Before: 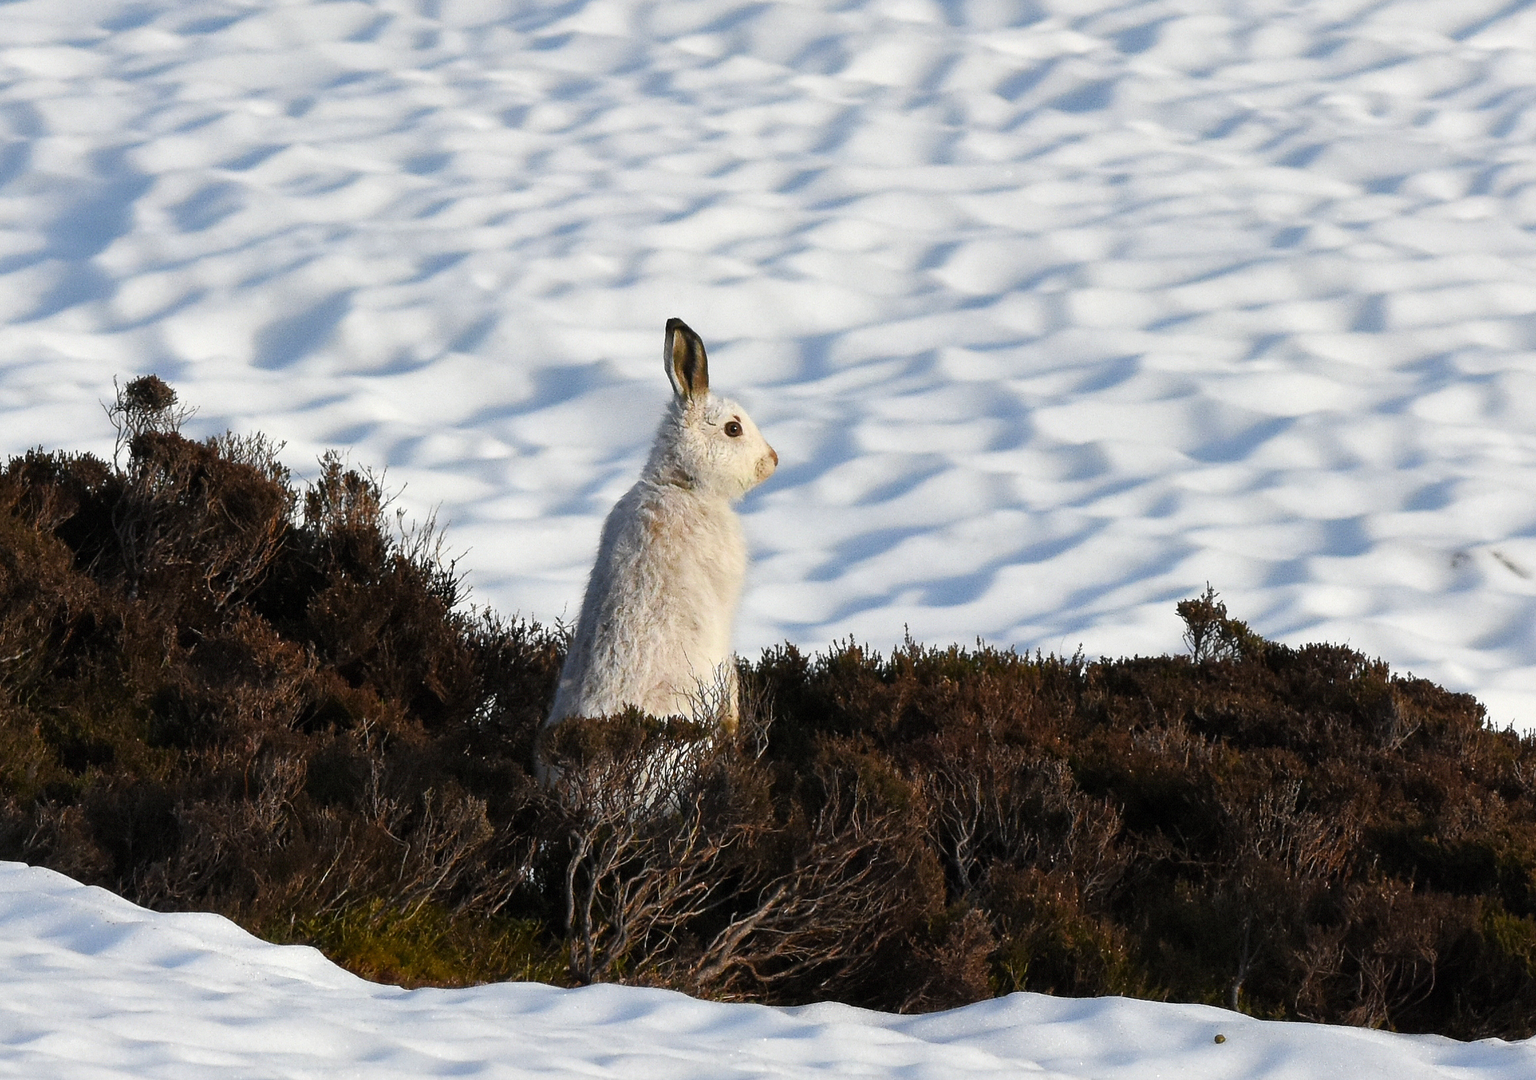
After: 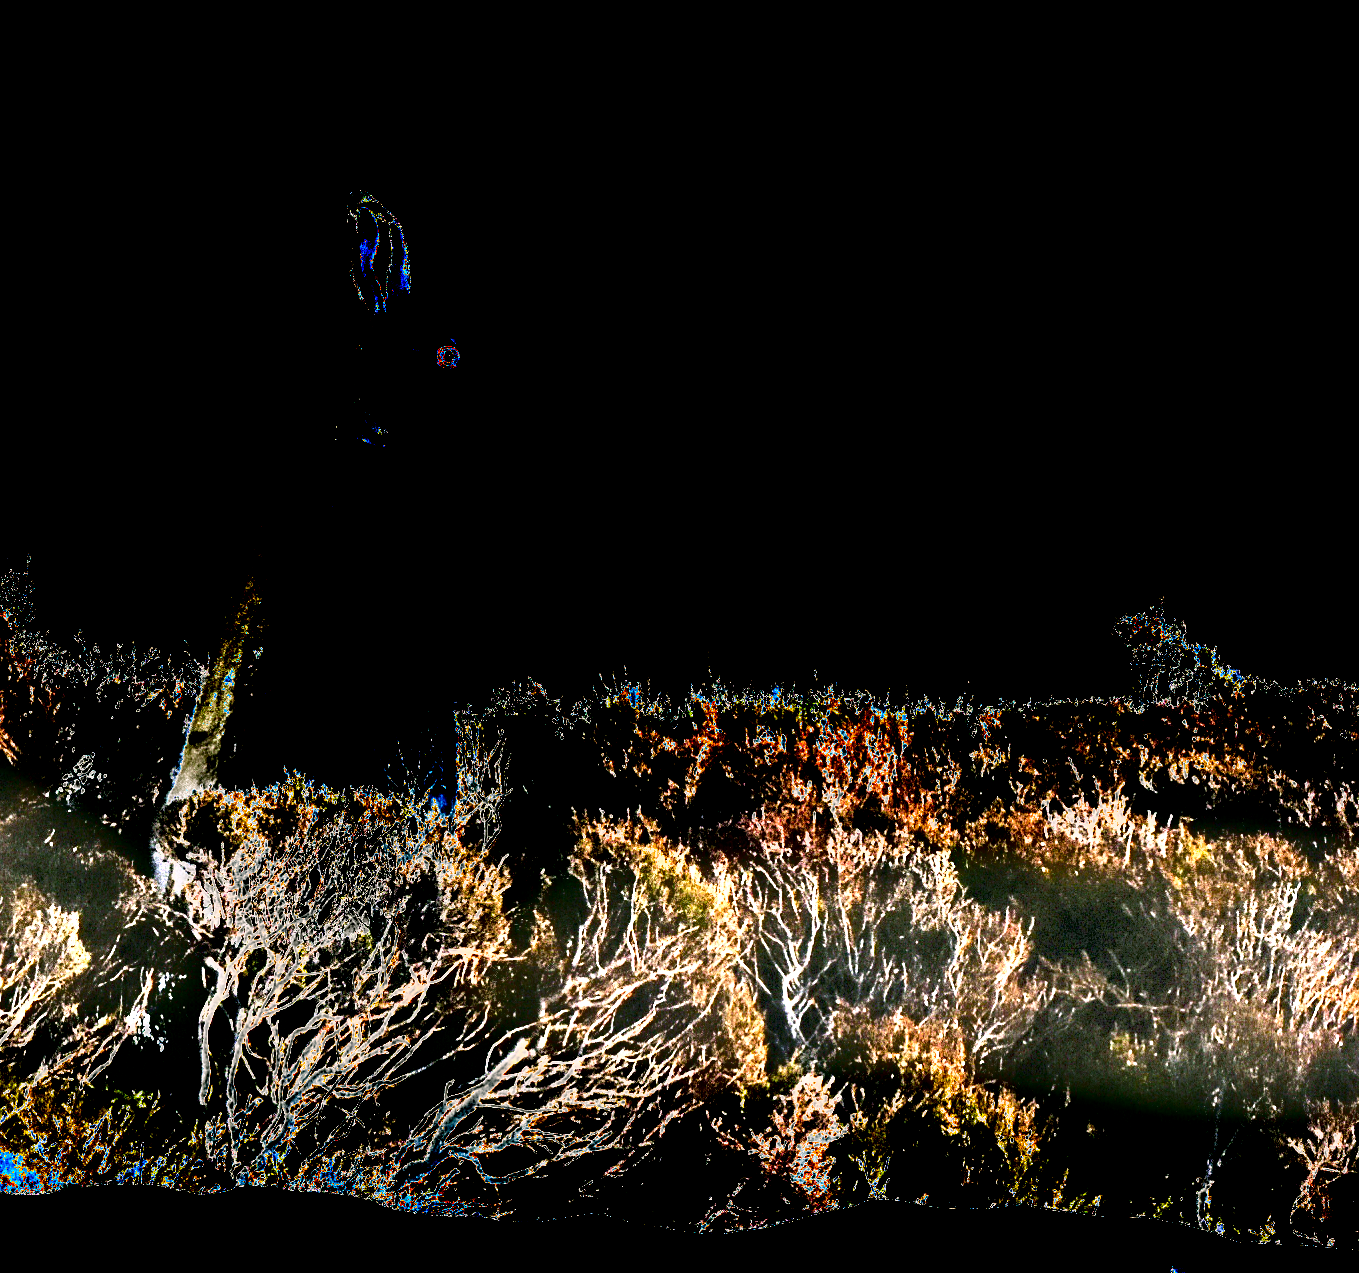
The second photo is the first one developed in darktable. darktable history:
white balance: red 0.924, blue 1.095
shadows and highlights: soften with gaussian
color balance rgb: perceptual saturation grading › mid-tones 6.33%, perceptual saturation grading › shadows 72.44%, perceptual brilliance grading › highlights 11.59%, contrast 5.05%
tone equalizer: -8 EV -0.417 EV, -7 EV -0.389 EV, -6 EV -0.333 EV, -5 EV -0.222 EV, -3 EV 0.222 EV, -2 EV 0.333 EV, -1 EV 0.389 EV, +0 EV 0.417 EV, edges refinement/feathering 500, mask exposure compensation -1.57 EV, preserve details no
crop and rotate: left 28.256%, top 17.734%, right 12.656%, bottom 3.573%
color correction: highlights a* 4.02, highlights b* 4.98, shadows a* -7.55, shadows b* 4.98
exposure: black level correction 0, exposure 4 EV, compensate exposure bias true, compensate highlight preservation false
